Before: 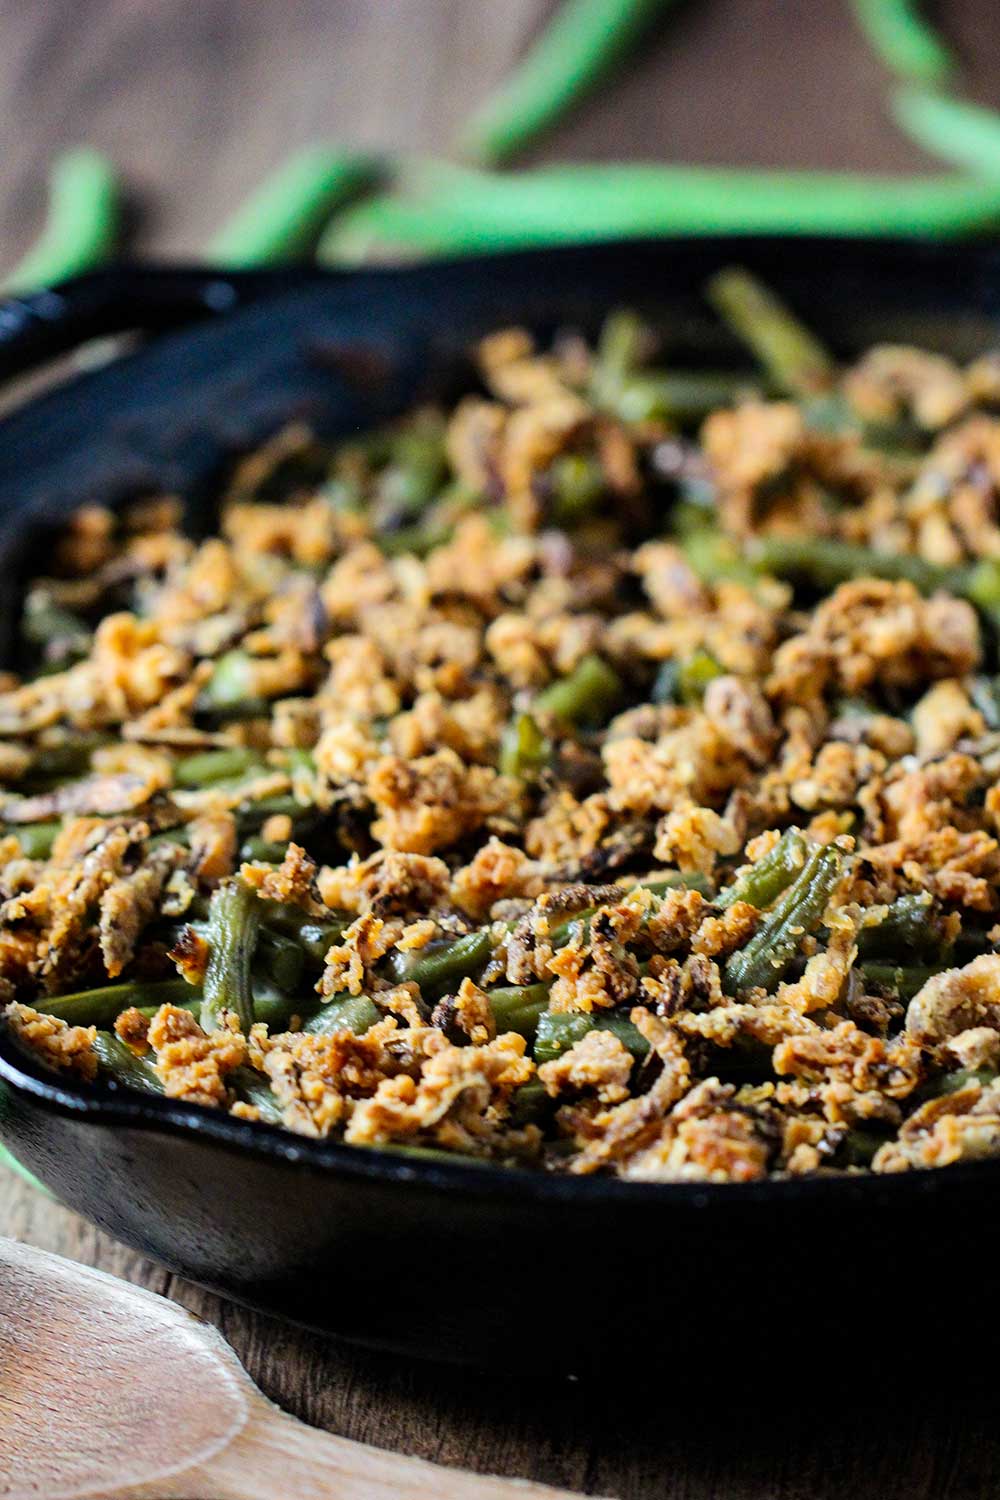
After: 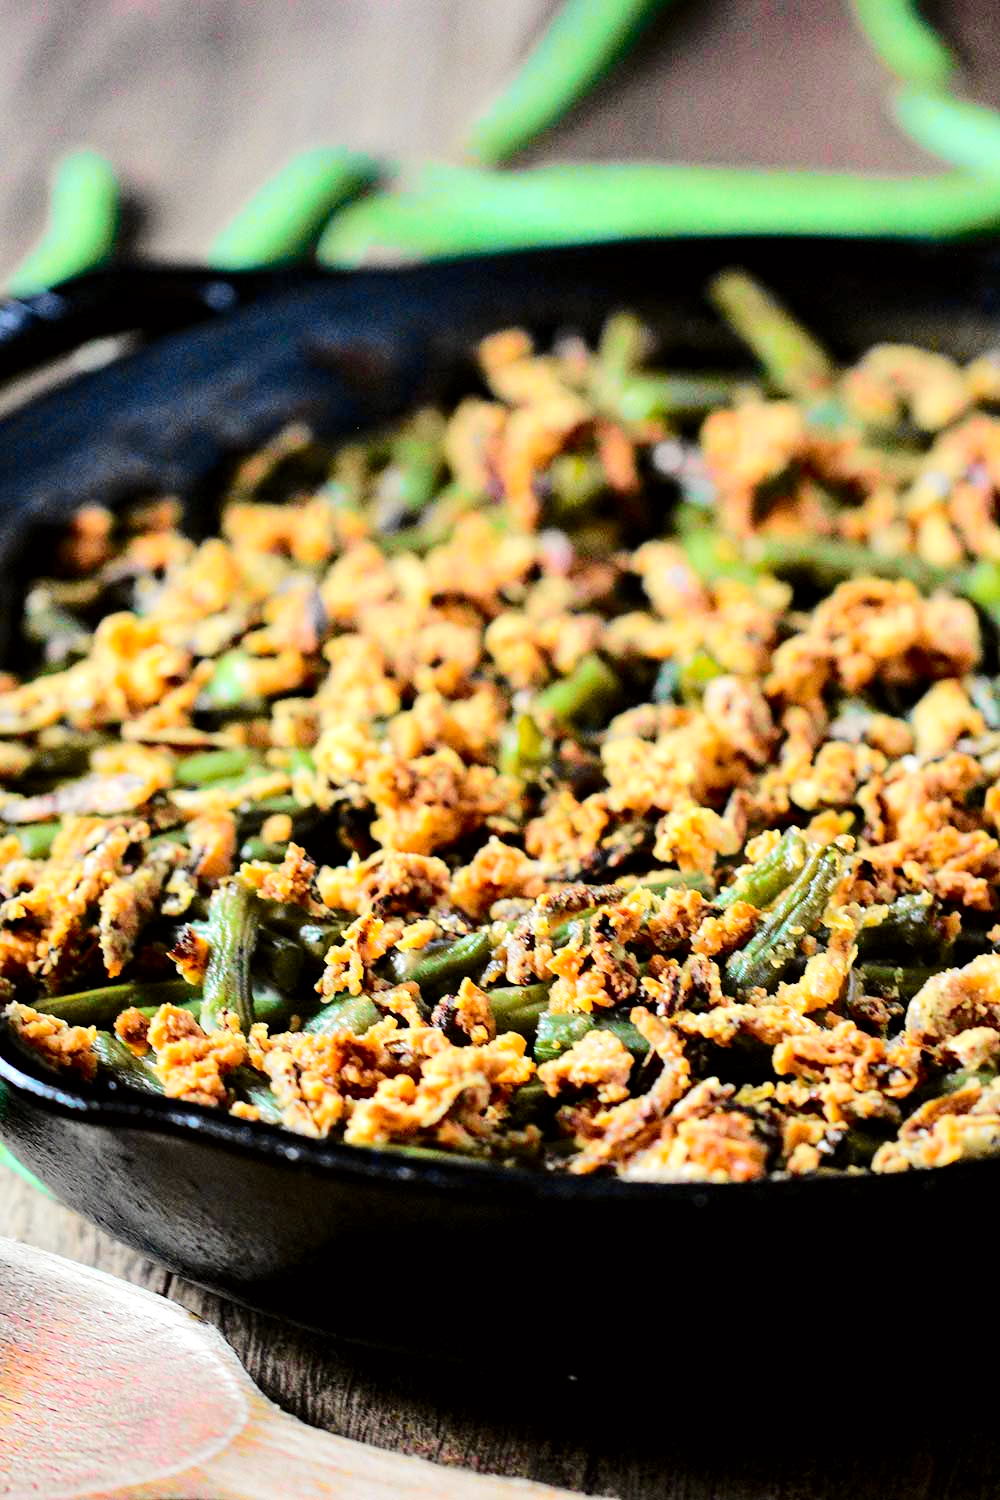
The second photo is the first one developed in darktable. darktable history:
exposure: black level correction 0.001, exposure 0.498 EV, compensate highlight preservation false
tone curve: curves: ch0 [(0.014, 0) (0.13, 0.09) (0.227, 0.211) (0.33, 0.395) (0.494, 0.615) (0.662, 0.76) (0.795, 0.846) (1, 0.969)]; ch1 [(0, 0) (0.366, 0.367) (0.447, 0.416) (0.473, 0.484) (0.504, 0.502) (0.525, 0.518) (0.564, 0.601) (0.634, 0.66) (0.746, 0.804) (1, 1)]; ch2 [(0, 0) (0.333, 0.346) (0.375, 0.375) (0.424, 0.43) (0.476, 0.498) (0.496, 0.505) (0.517, 0.522) (0.548, 0.548) (0.579, 0.618) (0.651, 0.674) (0.688, 0.728) (1, 1)], color space Lab, independent channels, preserve colors none
